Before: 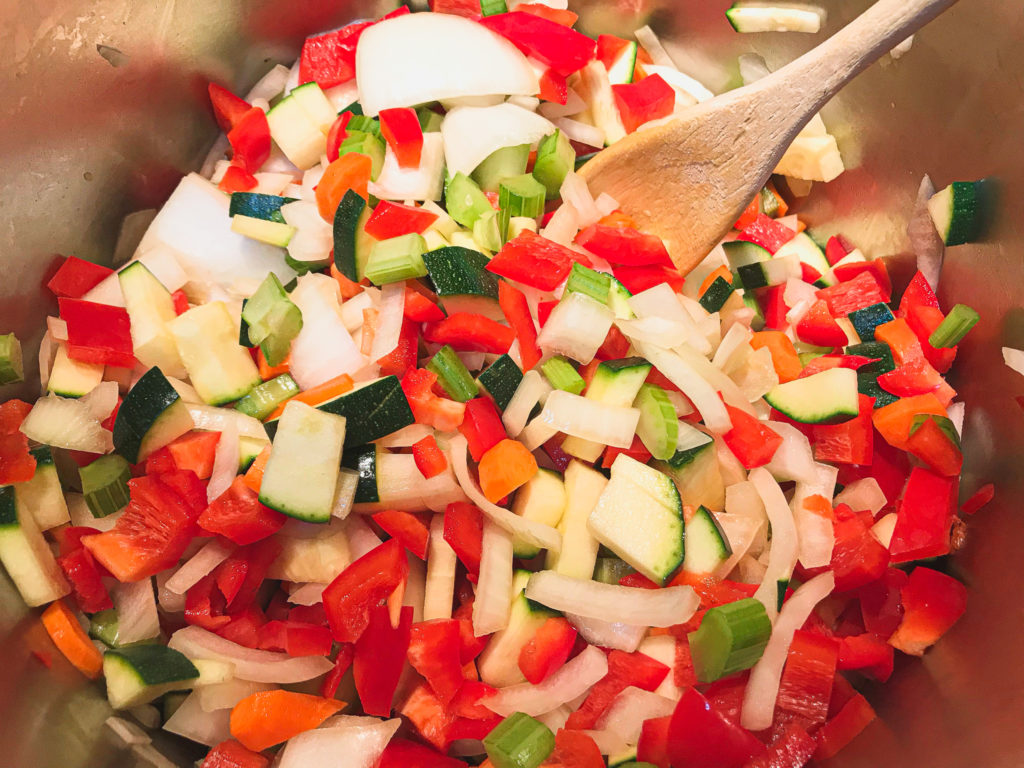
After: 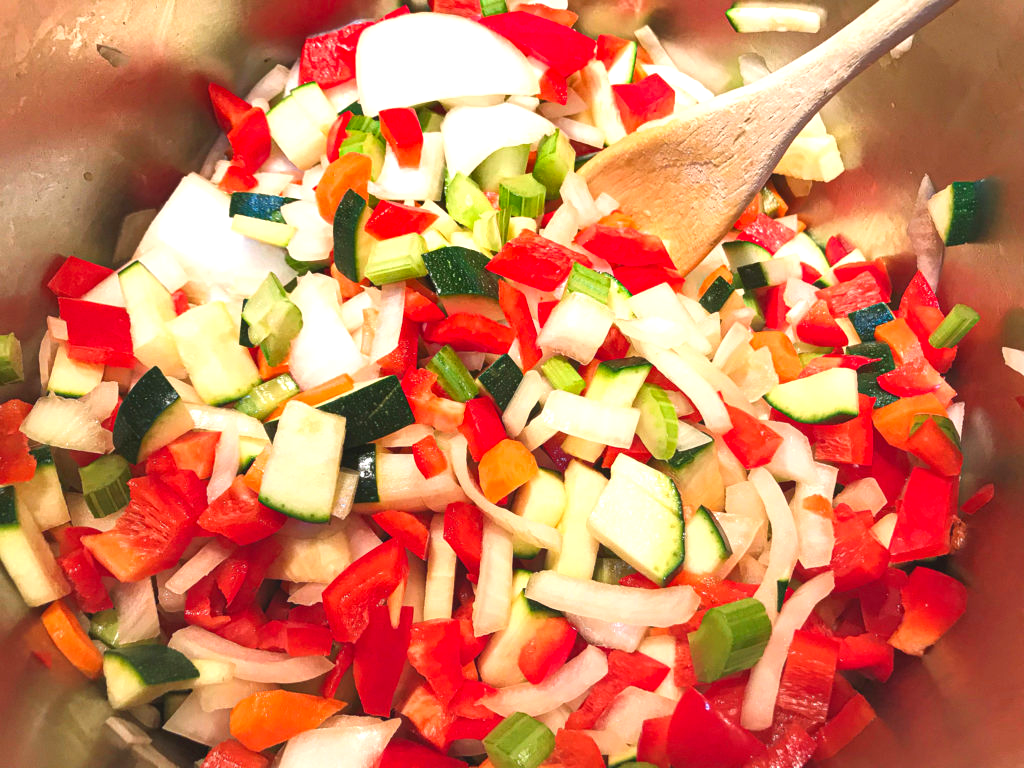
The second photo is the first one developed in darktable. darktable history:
exposure: exposure 0.579 EV, compensate exposure bias true, compensate highlight preservation false
shadows and highlights: radius 264.22, soften with gaussian
